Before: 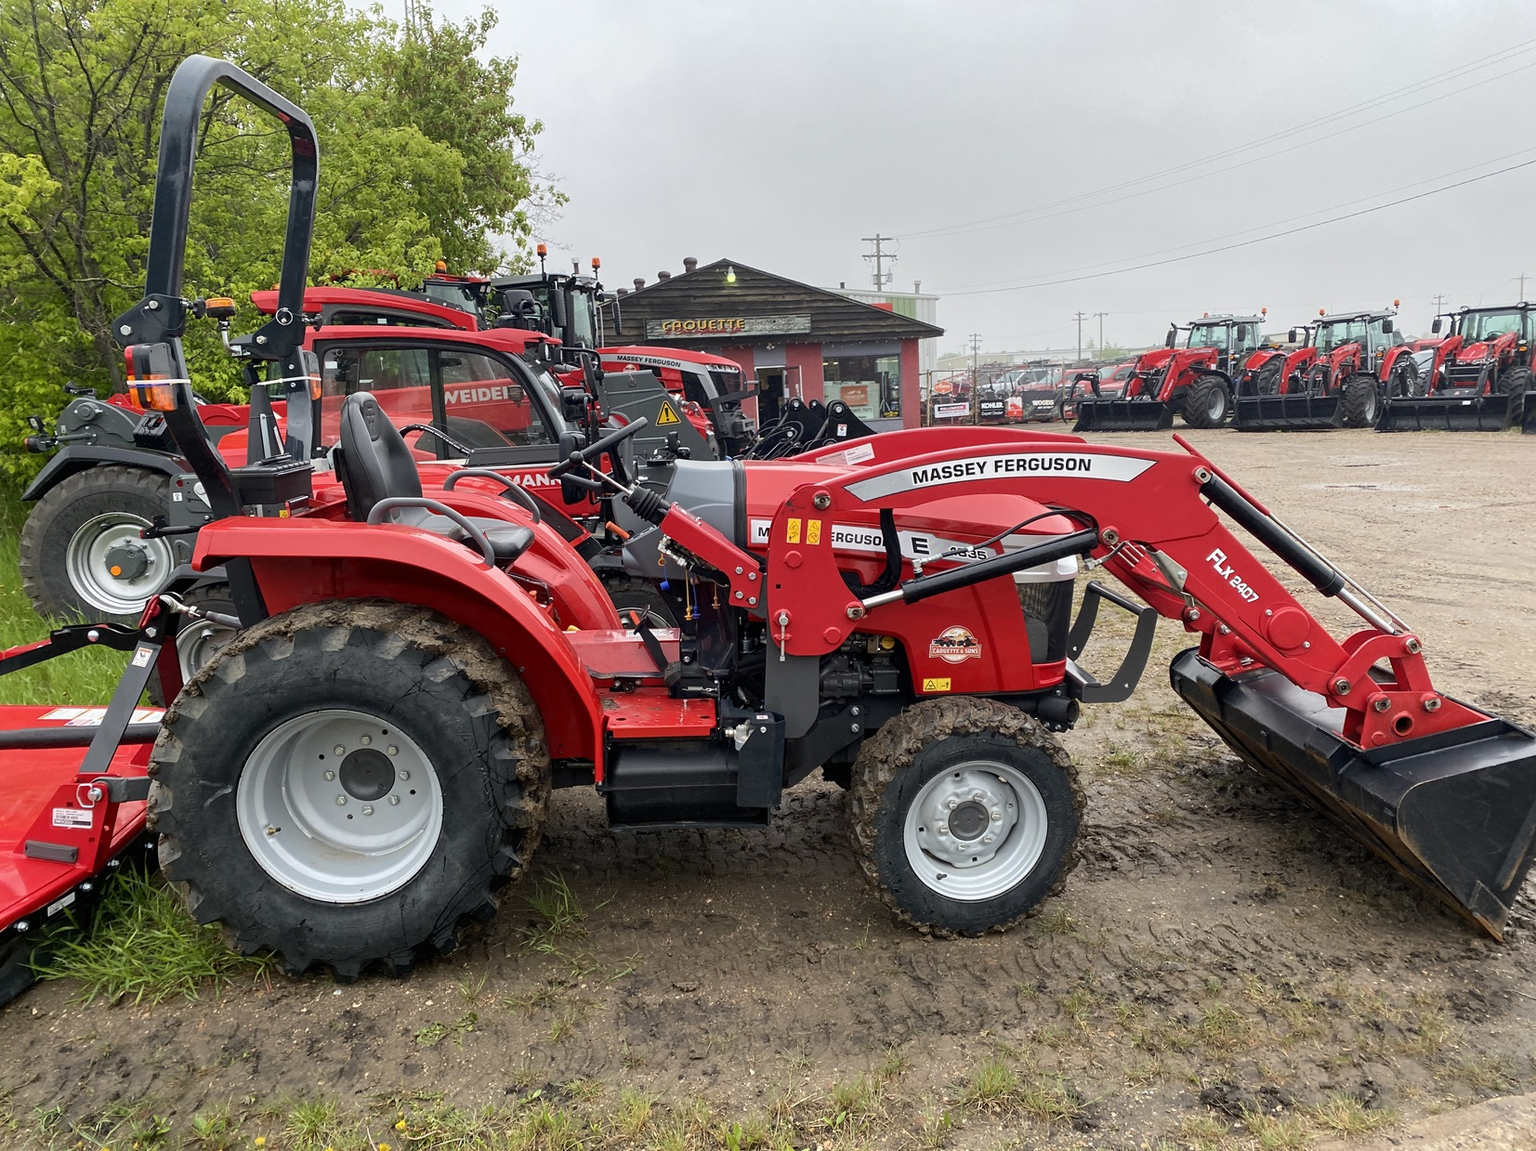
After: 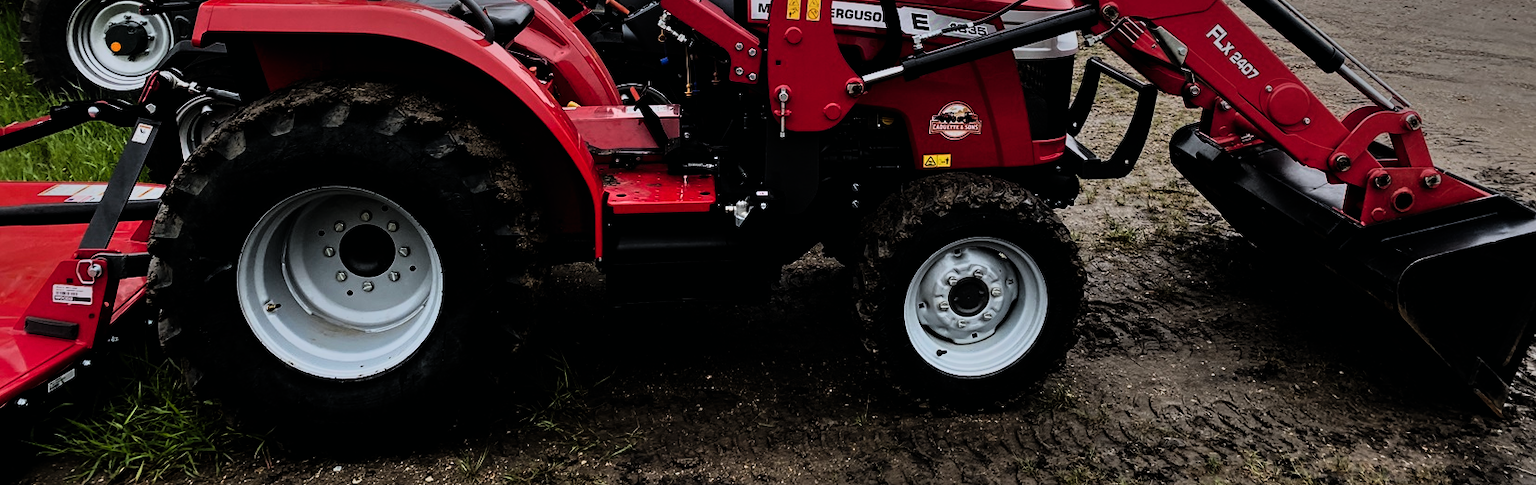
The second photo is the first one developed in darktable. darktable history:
crop: top 45.55%, bottom 12.23%
shadows and highlights: low approximation 0.01, soften with gaussian
haze removal: compatibility mode true, adaptive false
tone equalizer: -8 EV -1.99 EV, -7 EV -1.99 EV, -6 EV -1.98 EV, -5 EV -2 EV, -4 EV -1.99 EV, -3 EV -1.97 EV, -2 EV -1.98 EV, -1 EV -1.62 EV, +0 EV -1.97 EV
filmic rgb: black relative exposure -5.09 EV, white relative exposure 3.56 EV, hardness 3.18, contrast 1.407, highlights saturation mix -30.34%
color correction: highlights a* -0.135, highlights b* -5.15, shadows a* -0.148, shadows b* -0.095
